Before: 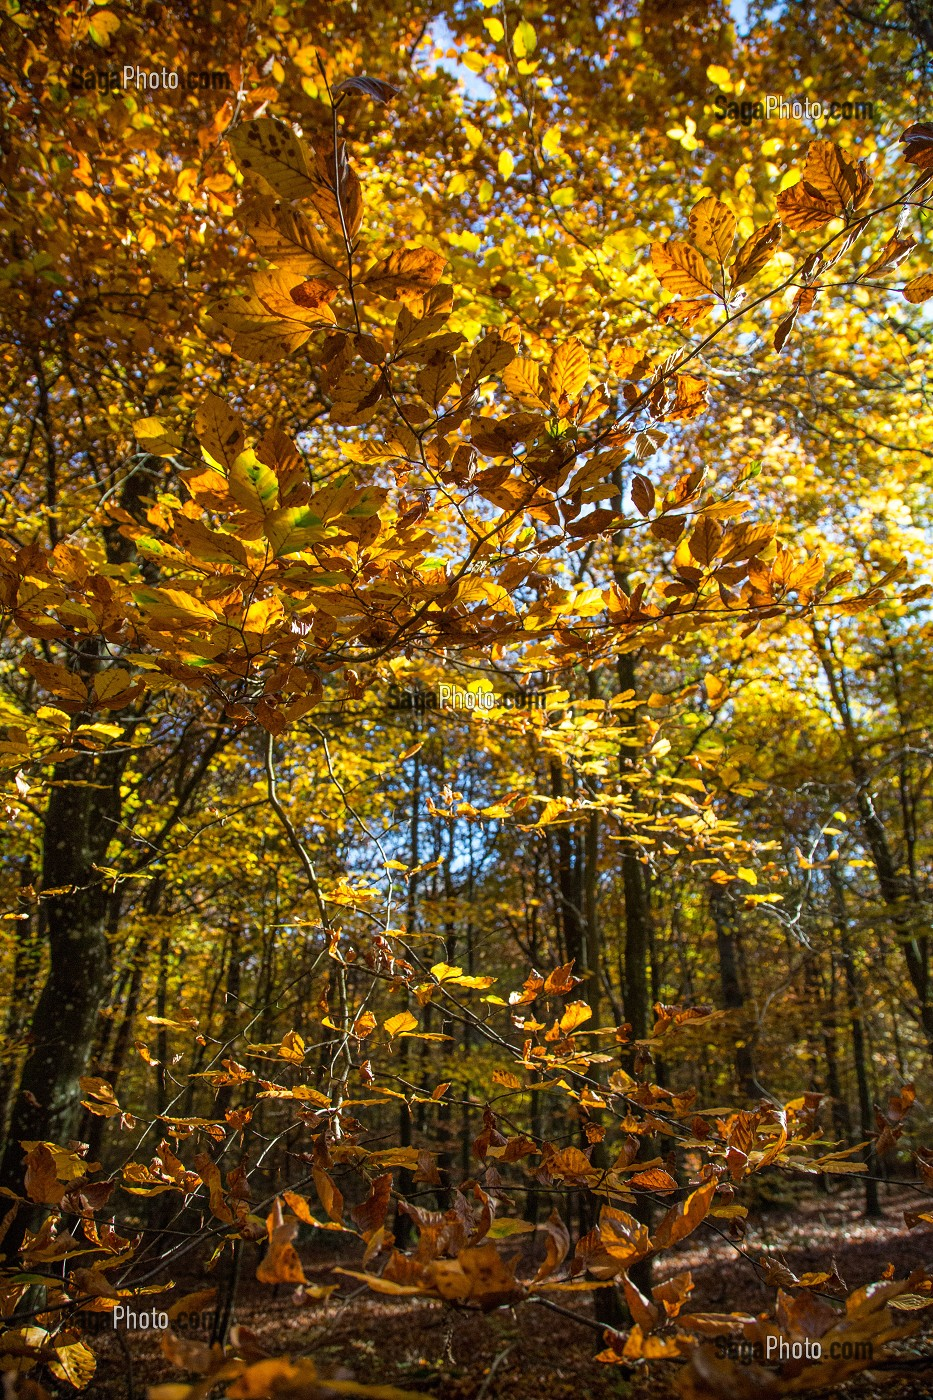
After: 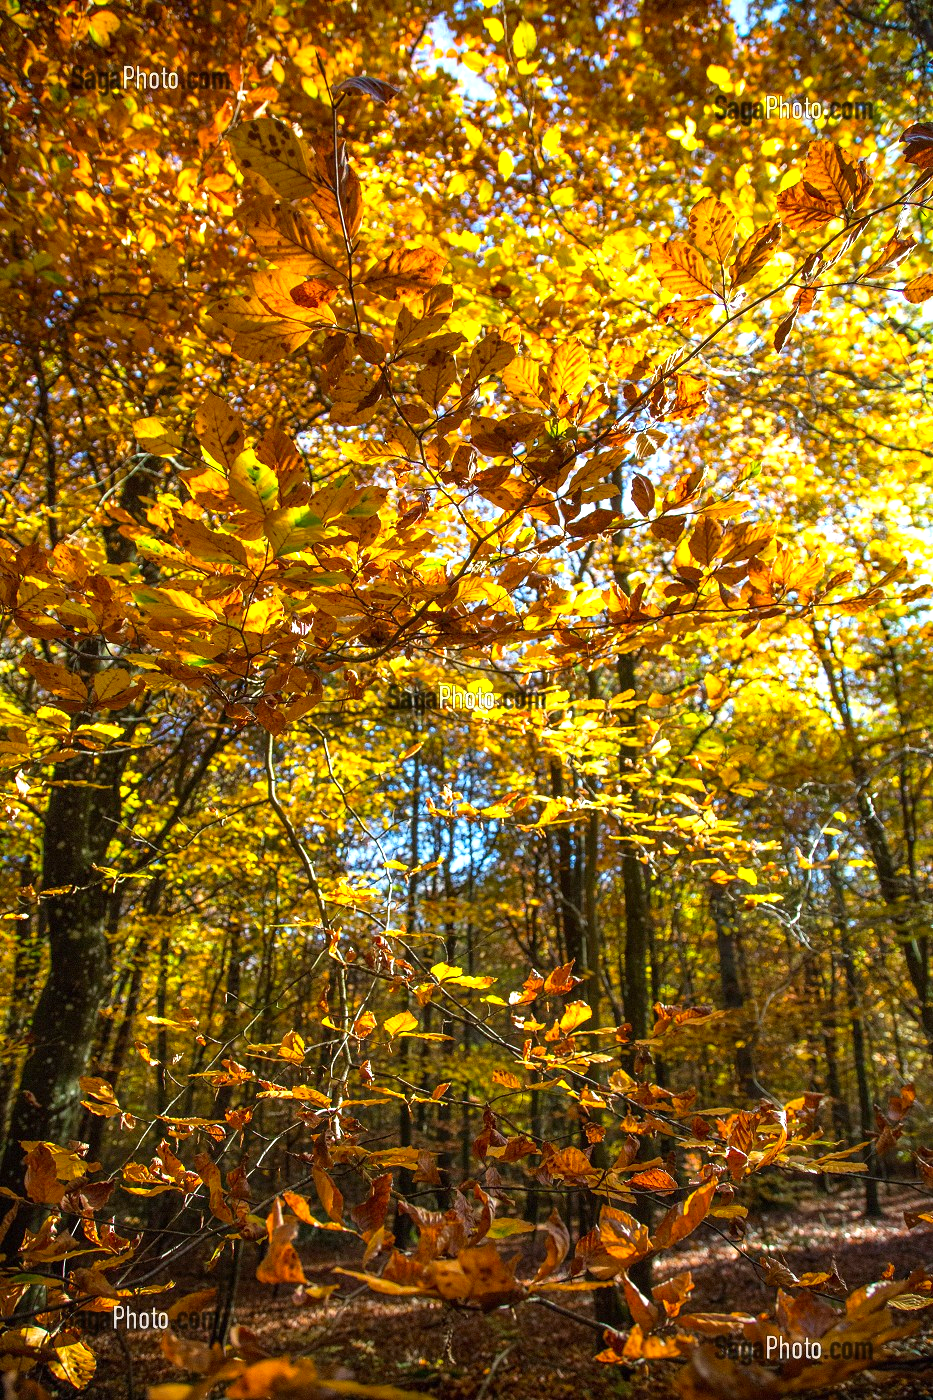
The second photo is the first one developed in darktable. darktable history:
tone equalizer: on, module defaults
contrast brightness saturation: contrast 0.039, saturation 0.16
exposure: exposure 0.611 EV, compensate exposure bias true, compensate highlight preservation false
